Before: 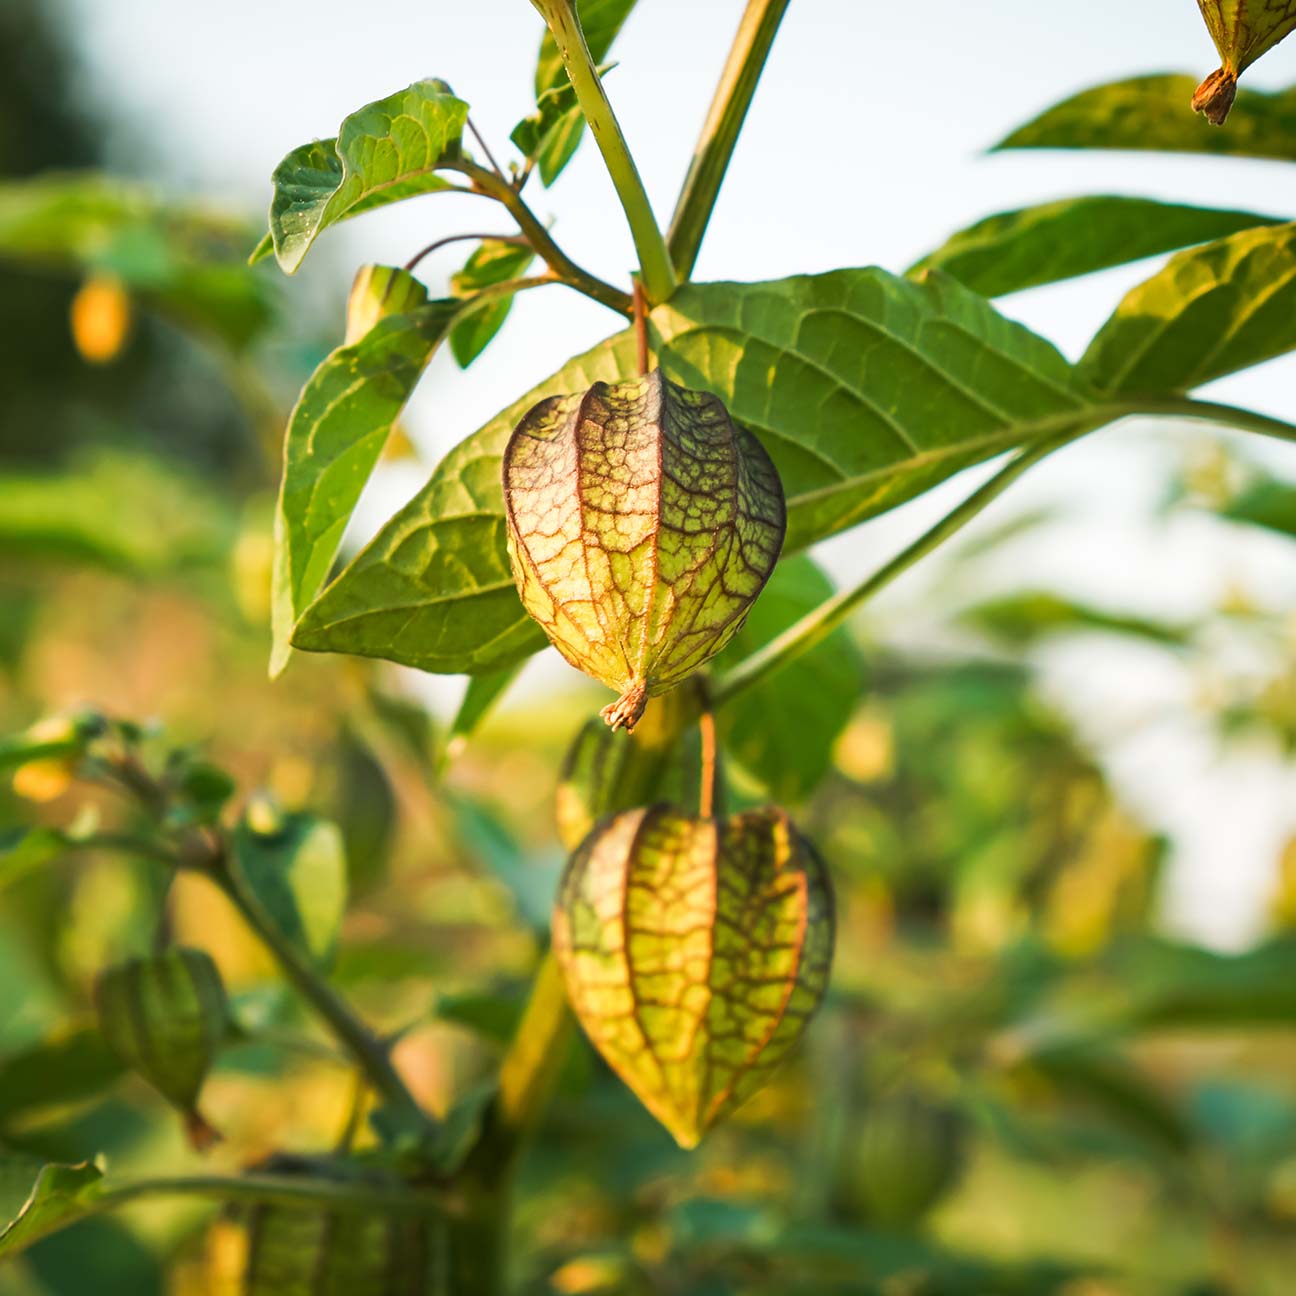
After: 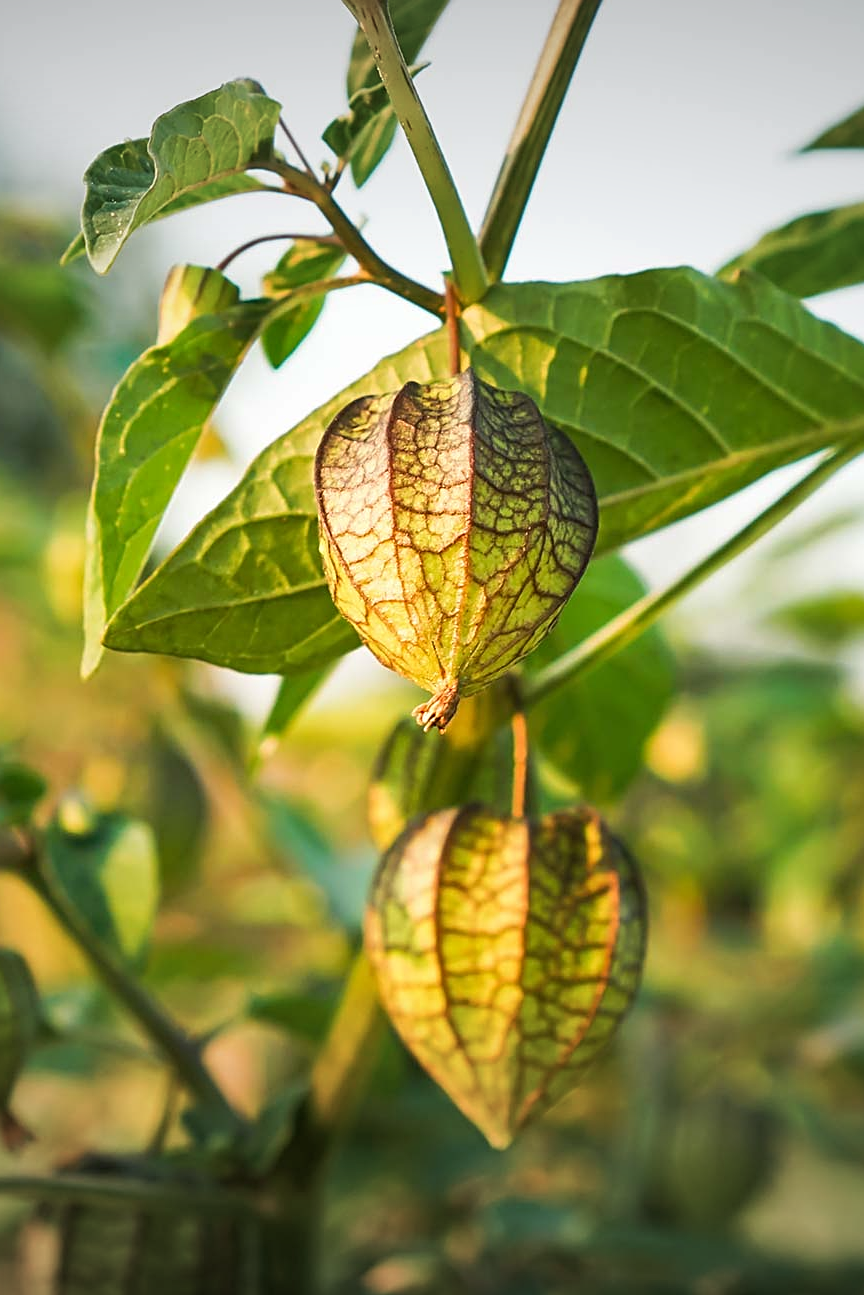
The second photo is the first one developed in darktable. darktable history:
sharpen: on, module defaults
vignetting: fall-off radius 100.83%, width/height ratio 1.341
crop and rotate: left 14.508%, right 18.784%
shadows and highlights: shadows 3.2, highlights -17.36, soften with gaussian
